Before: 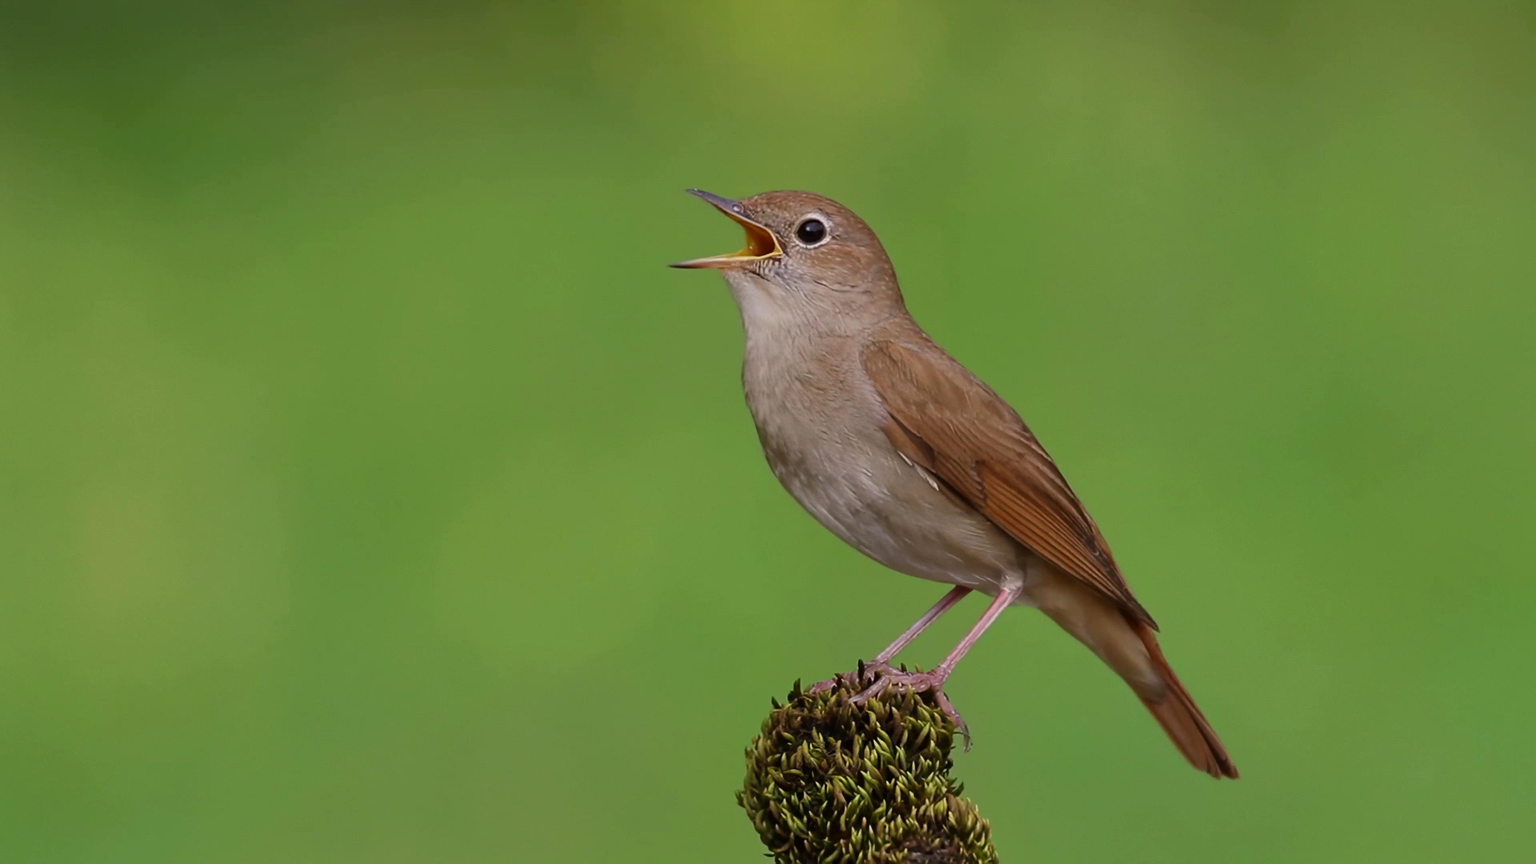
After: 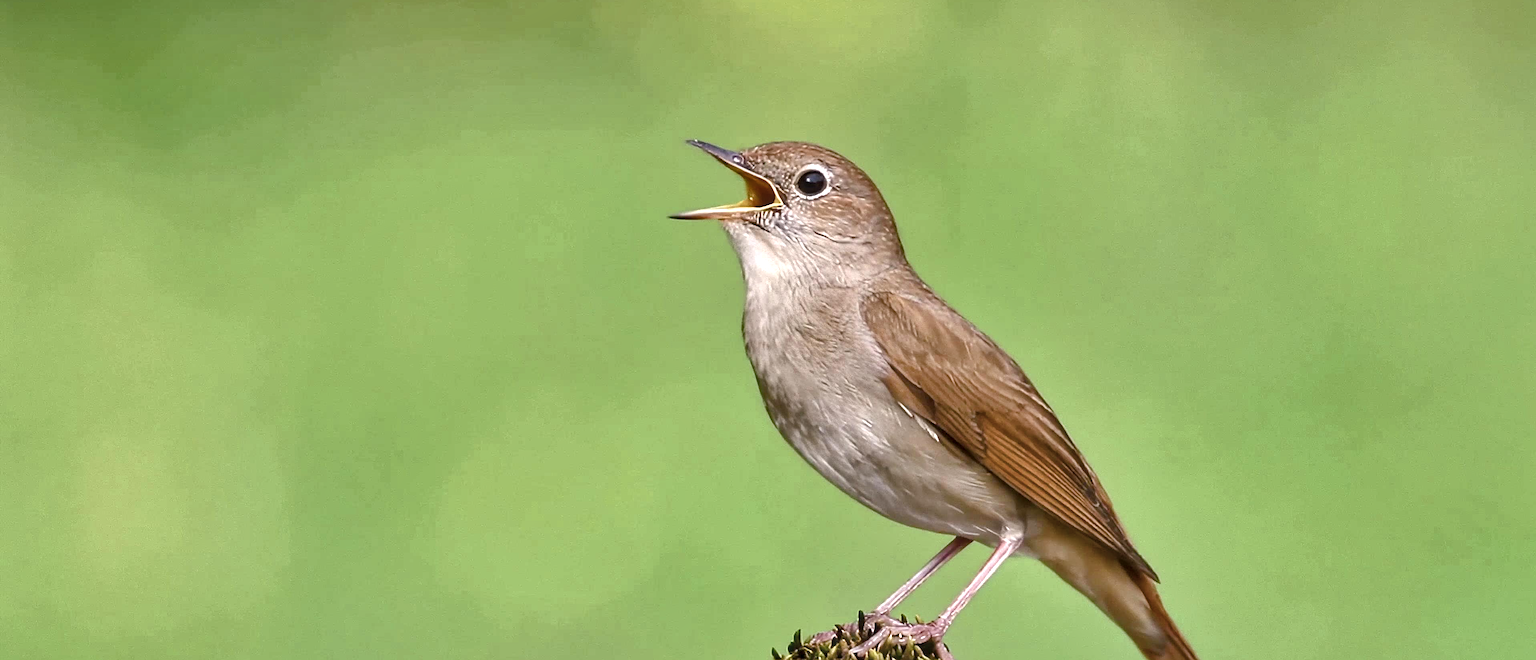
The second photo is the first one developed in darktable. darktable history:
color balance rgb: shadows lift › luminance -8.032%, shadows lift › chroma 2.292%, shadows lift › hue 198.1°, perceptual saturation grading › global saturation 24.265%, perceptual saturation grading › highlights -23.568%, perceptual saturation grading › mid-tones 24.26%, perceptual saturation grading › shadows 40.59%, global vibrance 14.918%
crop: top 5.696%, bottom 17.841%
contrast brightness saturation: contrast -0.055, saturation -0.411
exposure: black level correction 0, exposure 1.342 EV, compensate highlight preservation false
shadows and highlights: soften with gaussian
sharpen: on, module defaults
local contrast: detail 130%
